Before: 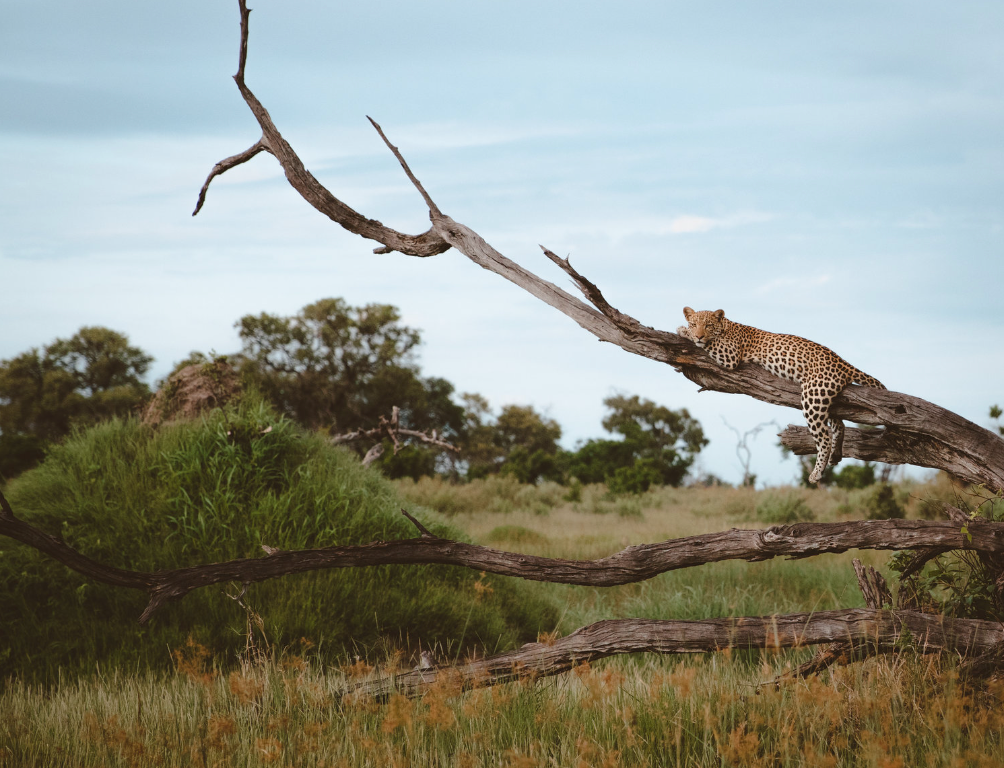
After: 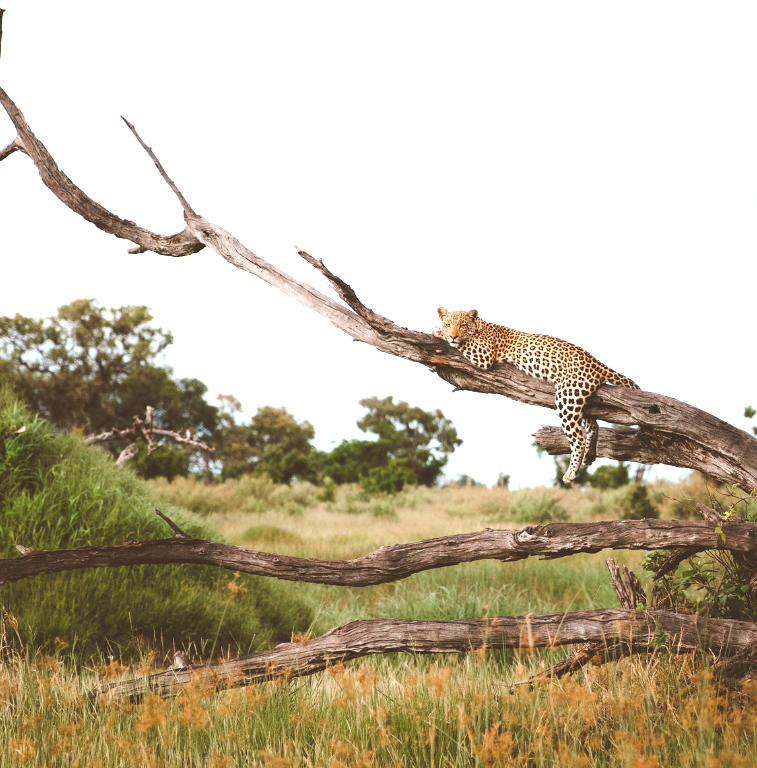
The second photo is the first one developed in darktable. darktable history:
crop and rotate: left 24.6%
exposure: black level correction 0, exposure 1.2 EV, compensate exposure bias true, compensate highlight preservation false
